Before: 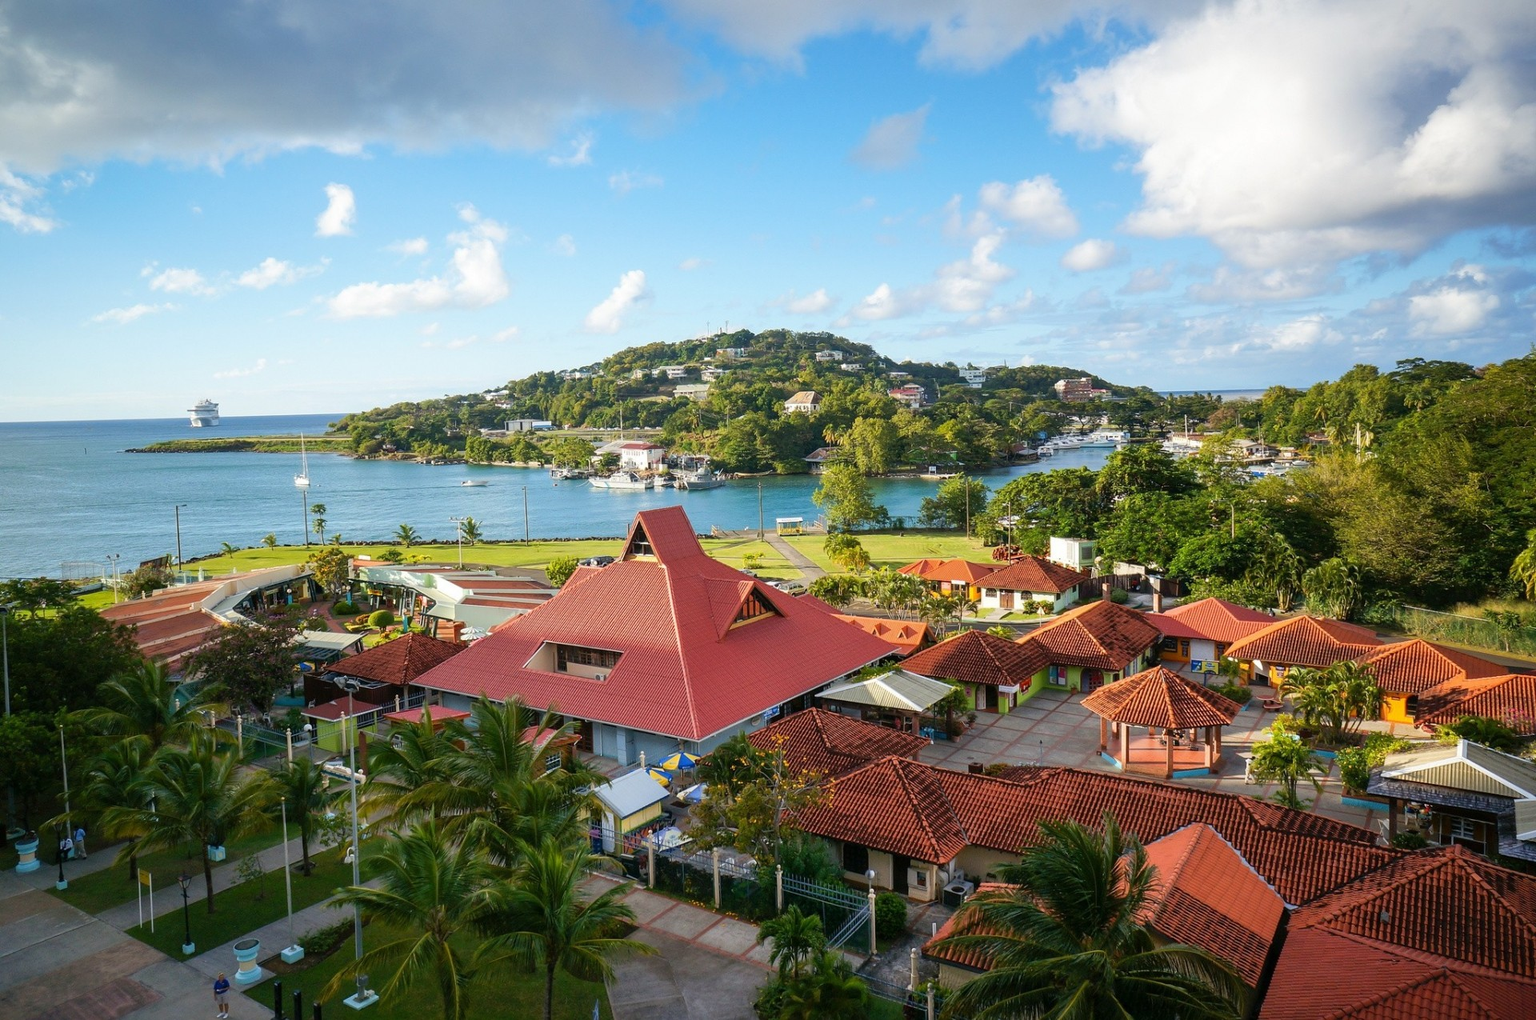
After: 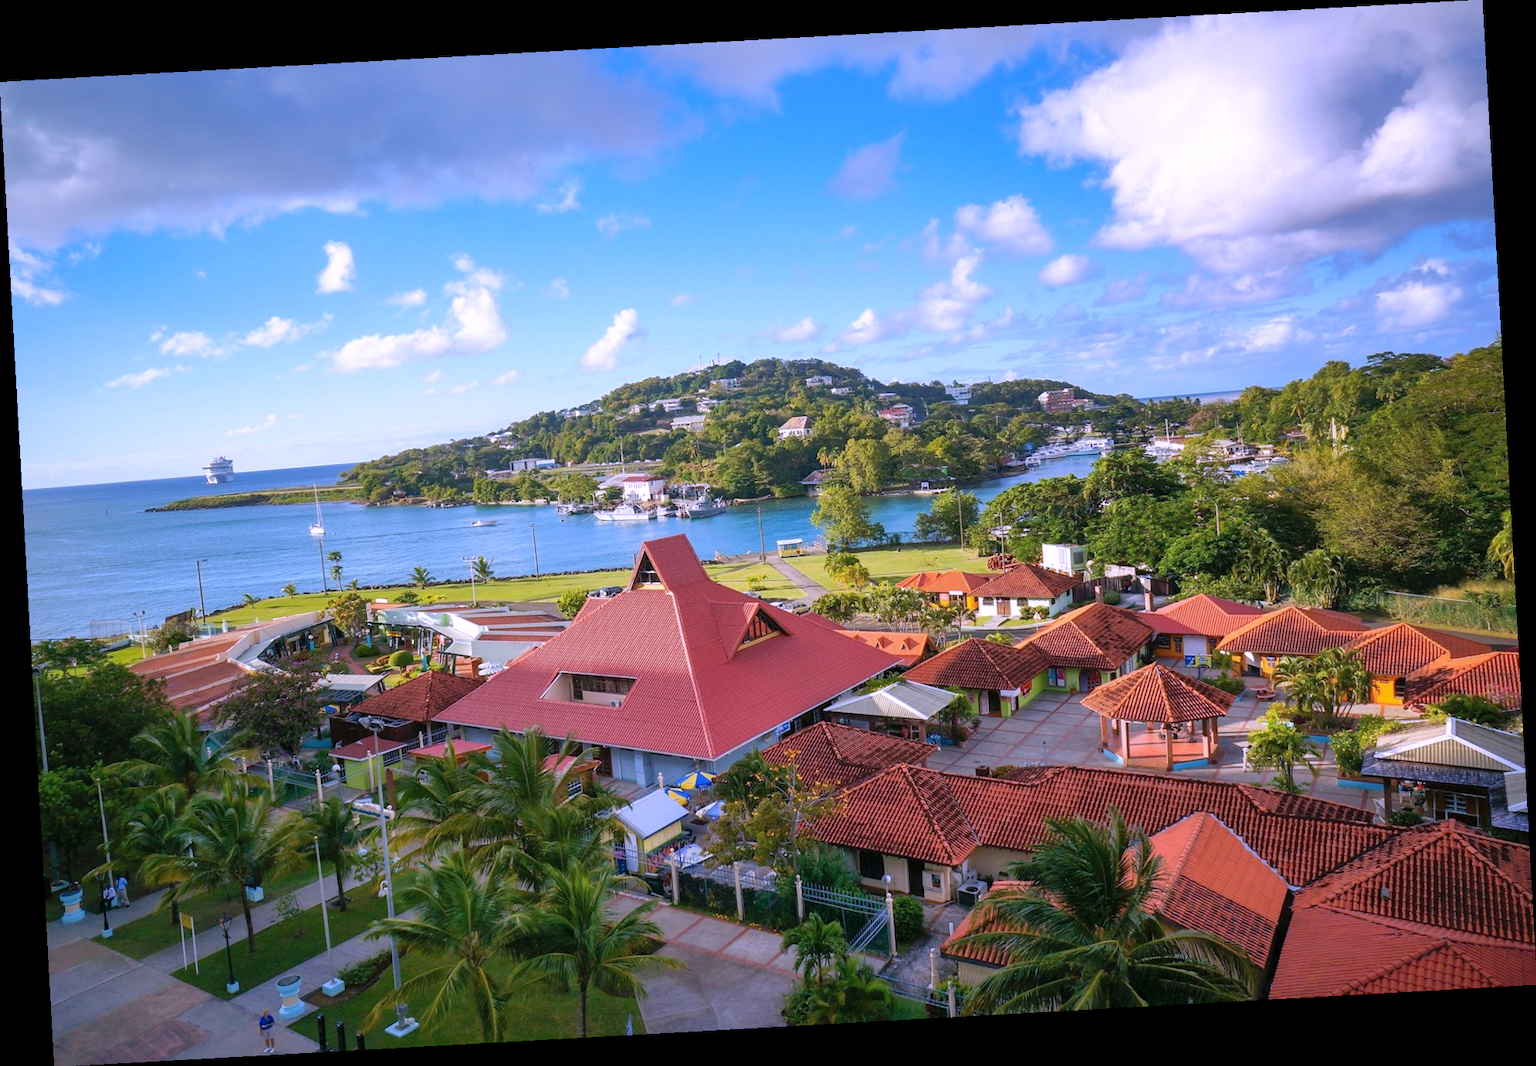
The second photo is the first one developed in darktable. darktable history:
shadows and highlights: on, module defaults
color calibration: illuminant as shot in camera, x 0.358, y 0.373, temperature 4628.91 K
rotate and perspective: rotation -3.18°, automatic cropping off
tone equalizer: on, module defaults
white balance: red 1.042, blue 1.17
